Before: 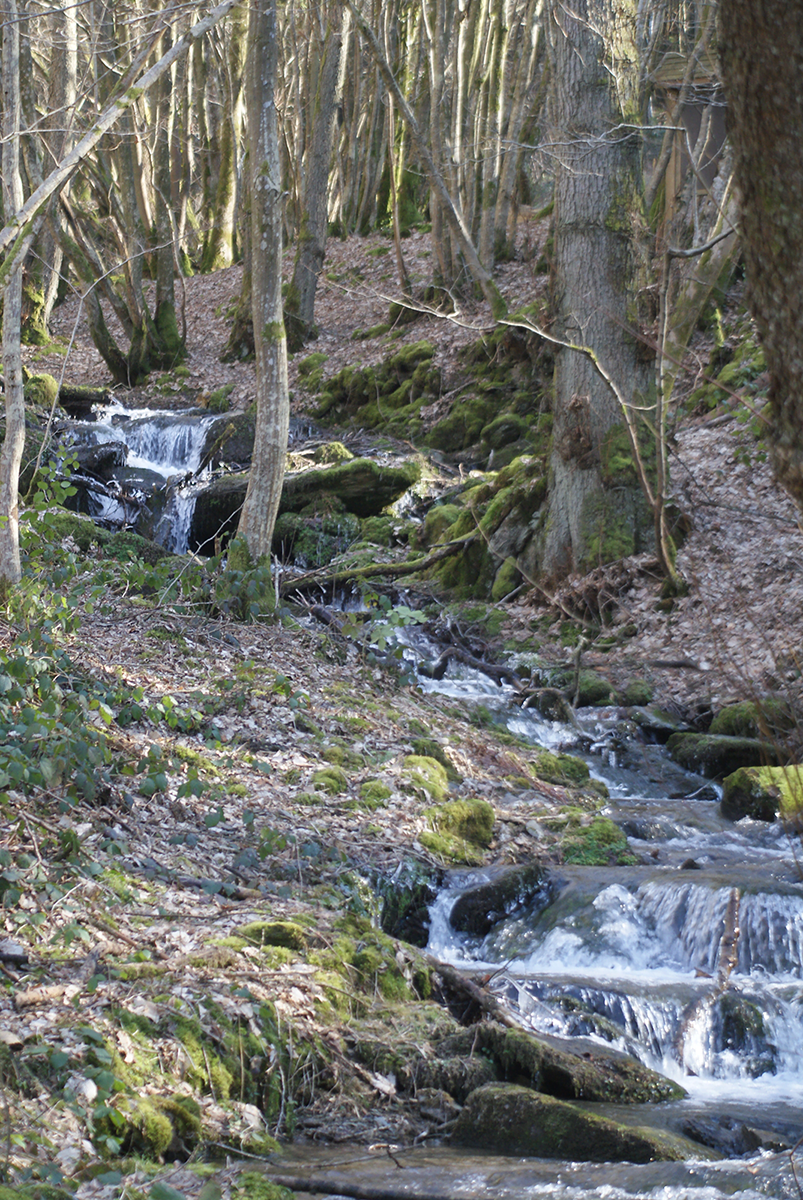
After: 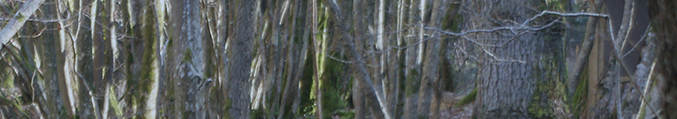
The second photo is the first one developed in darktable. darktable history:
exposure: exposure -0.582 EV, compensate highlight preservation false
white balance: red 0.931, blue 1.11
crop and rotate: left 9.644%, top 9.491%, right 6.021%, bottom 80.509%
